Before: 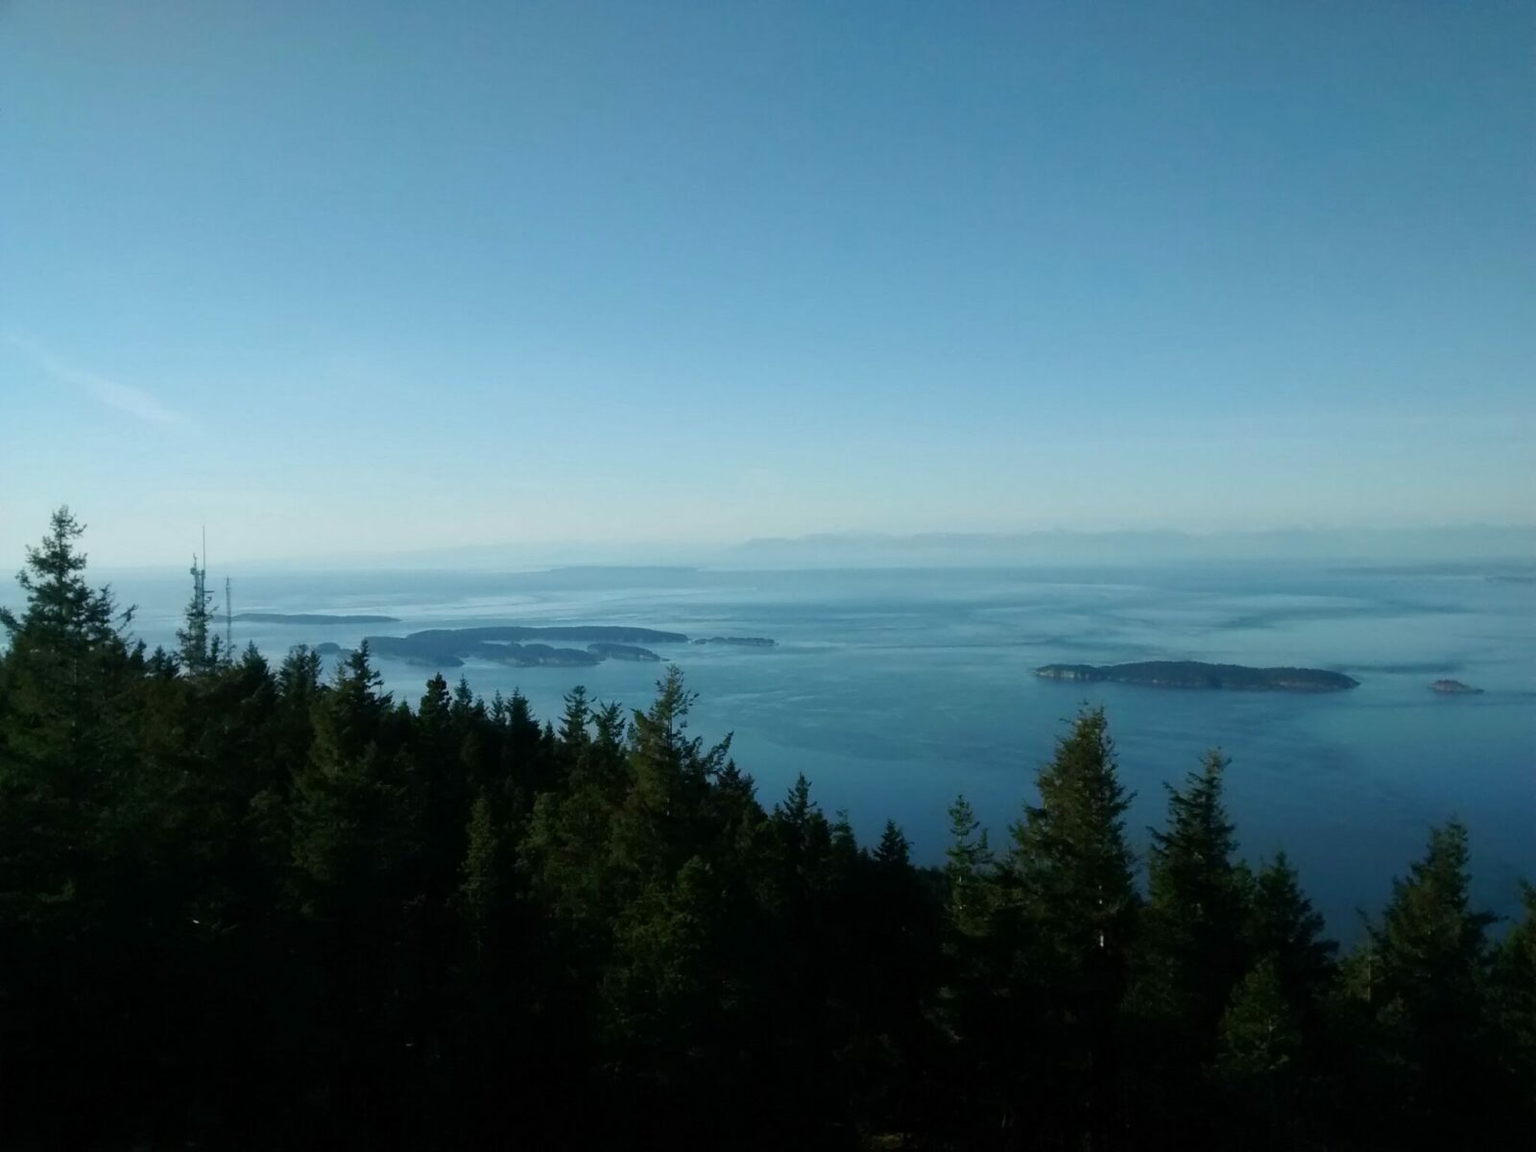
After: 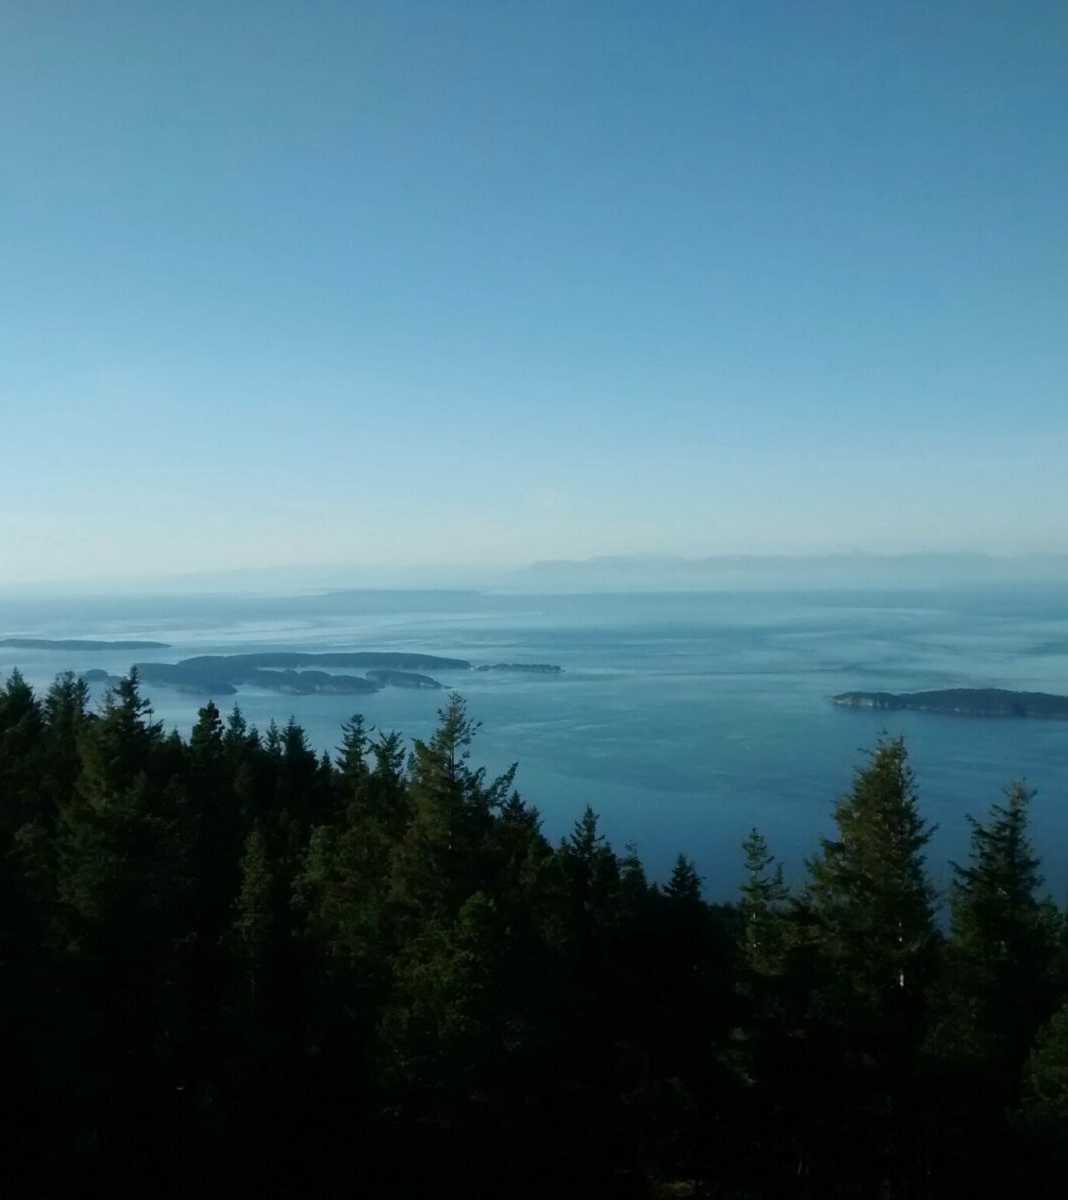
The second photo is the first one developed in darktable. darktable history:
crop: left 15.4%, right 17.784%
